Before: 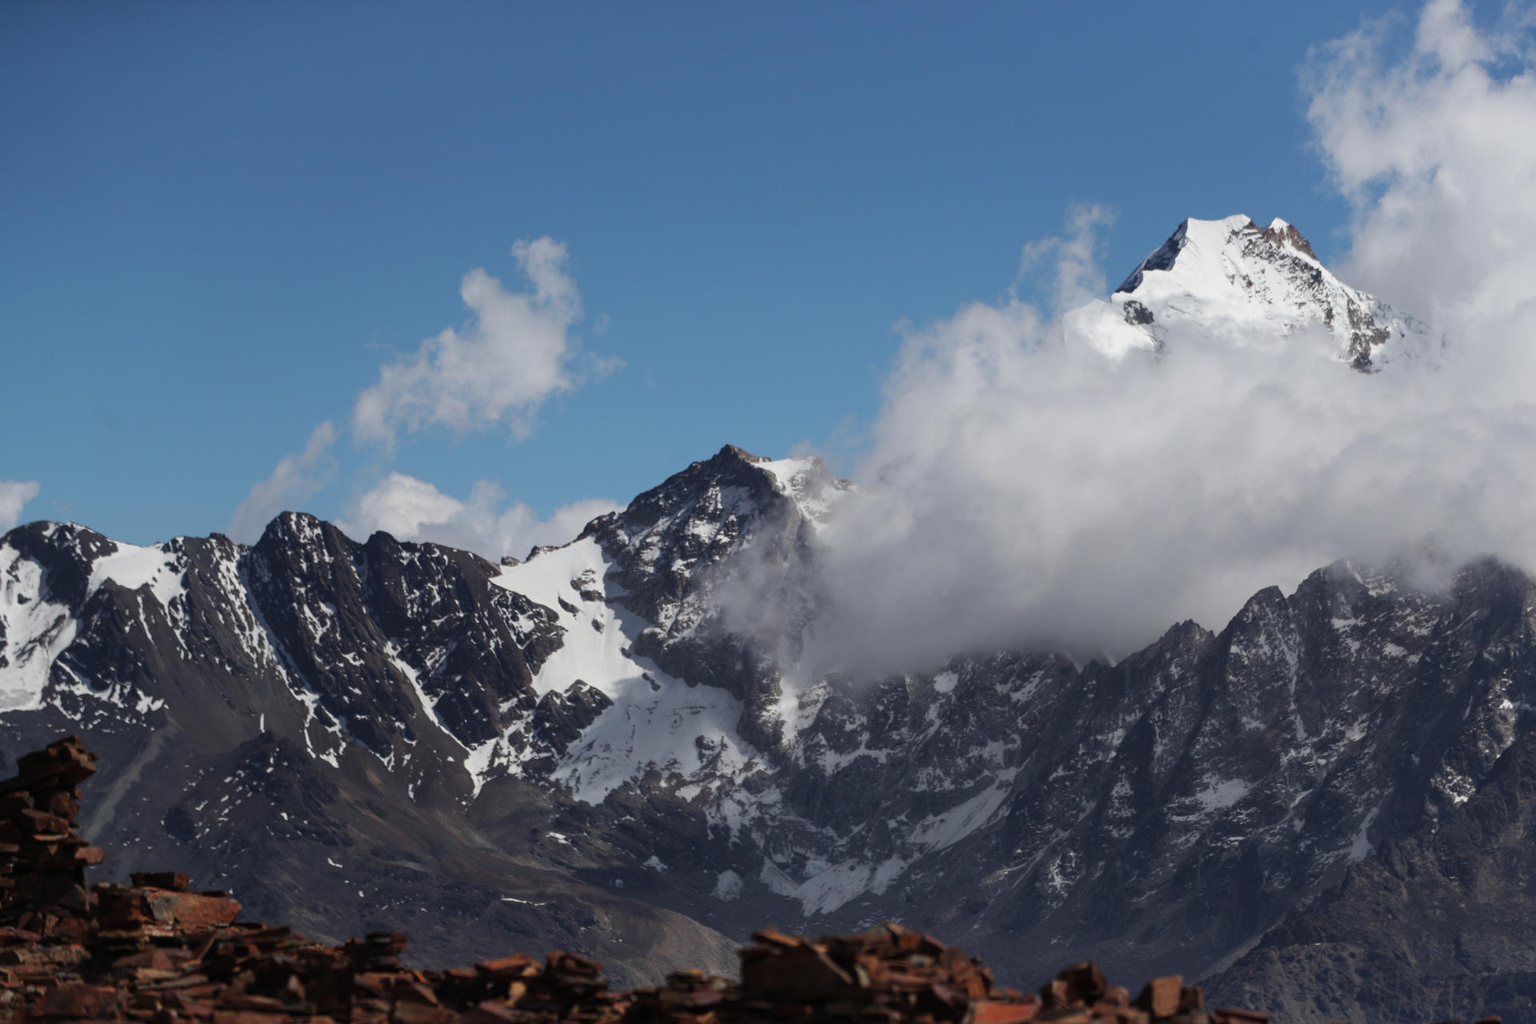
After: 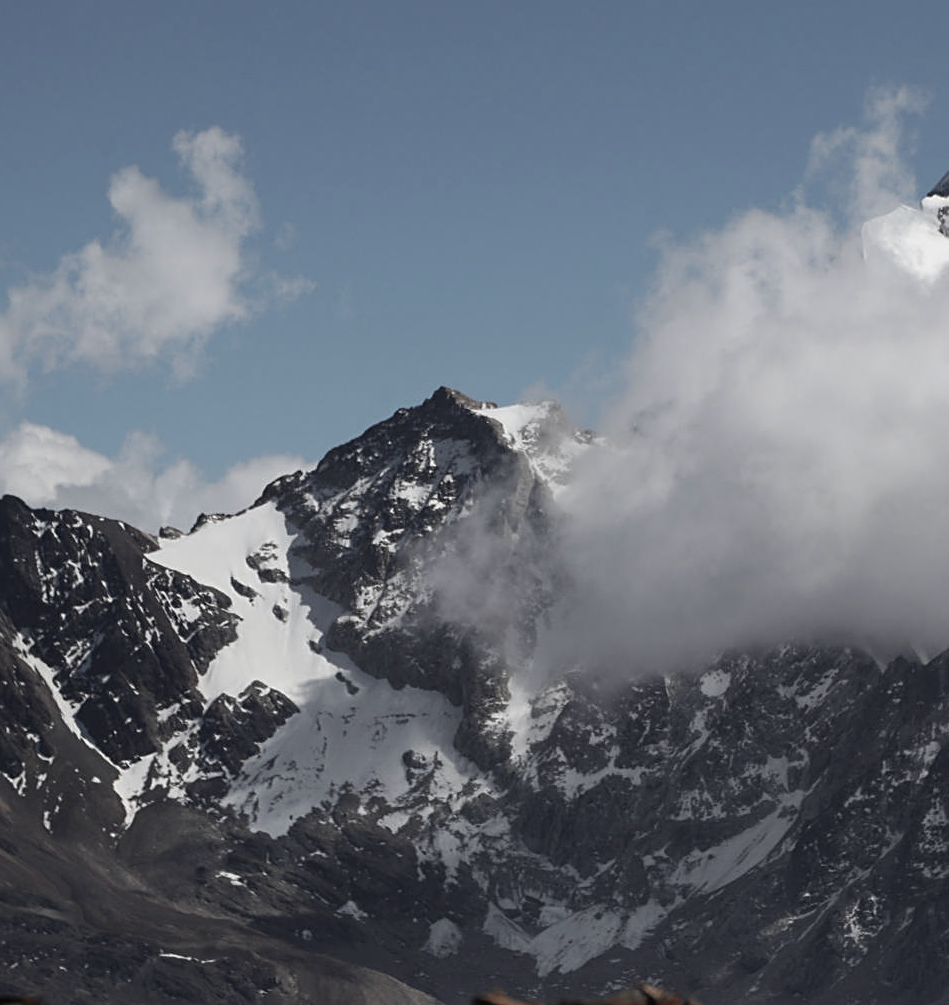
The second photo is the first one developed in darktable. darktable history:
sharpen: on, module defaults
crop and rotate: angle 0.02°, left 24.353%, top 13.219%, right 26.156%, bottom 8.224%
color correction: saturation 0.57
